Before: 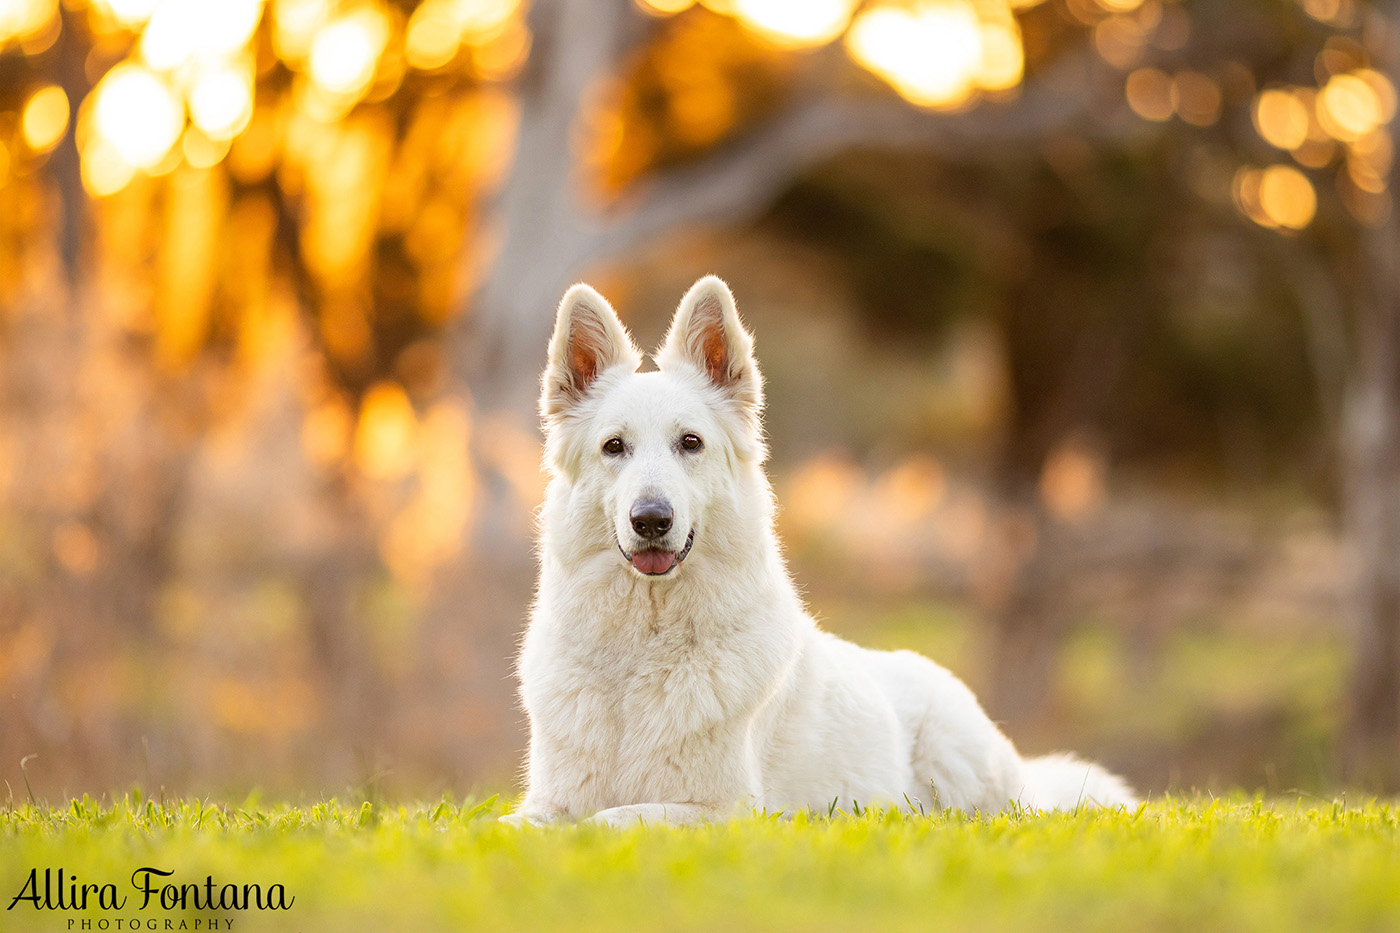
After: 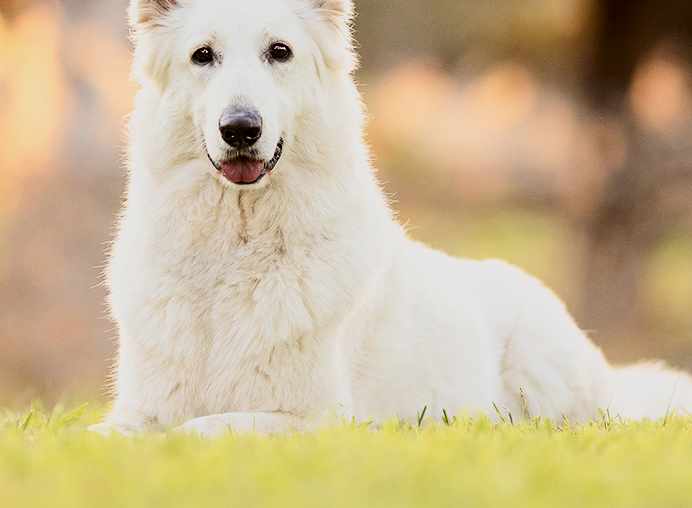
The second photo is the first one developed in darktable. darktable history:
crop: left 29.359%, top 41.992%, right 21.164%, bottom 3.512%
contrast brightness saturation: contrast 0.295
filmic rgb: black relative exposure -7.15 EV, white relative exposure 5.38 EV, hardness 3.02, add noise in highlights 0.001, color science v3 (2019), use custom middle-gray values true, contrast in highlights soft
